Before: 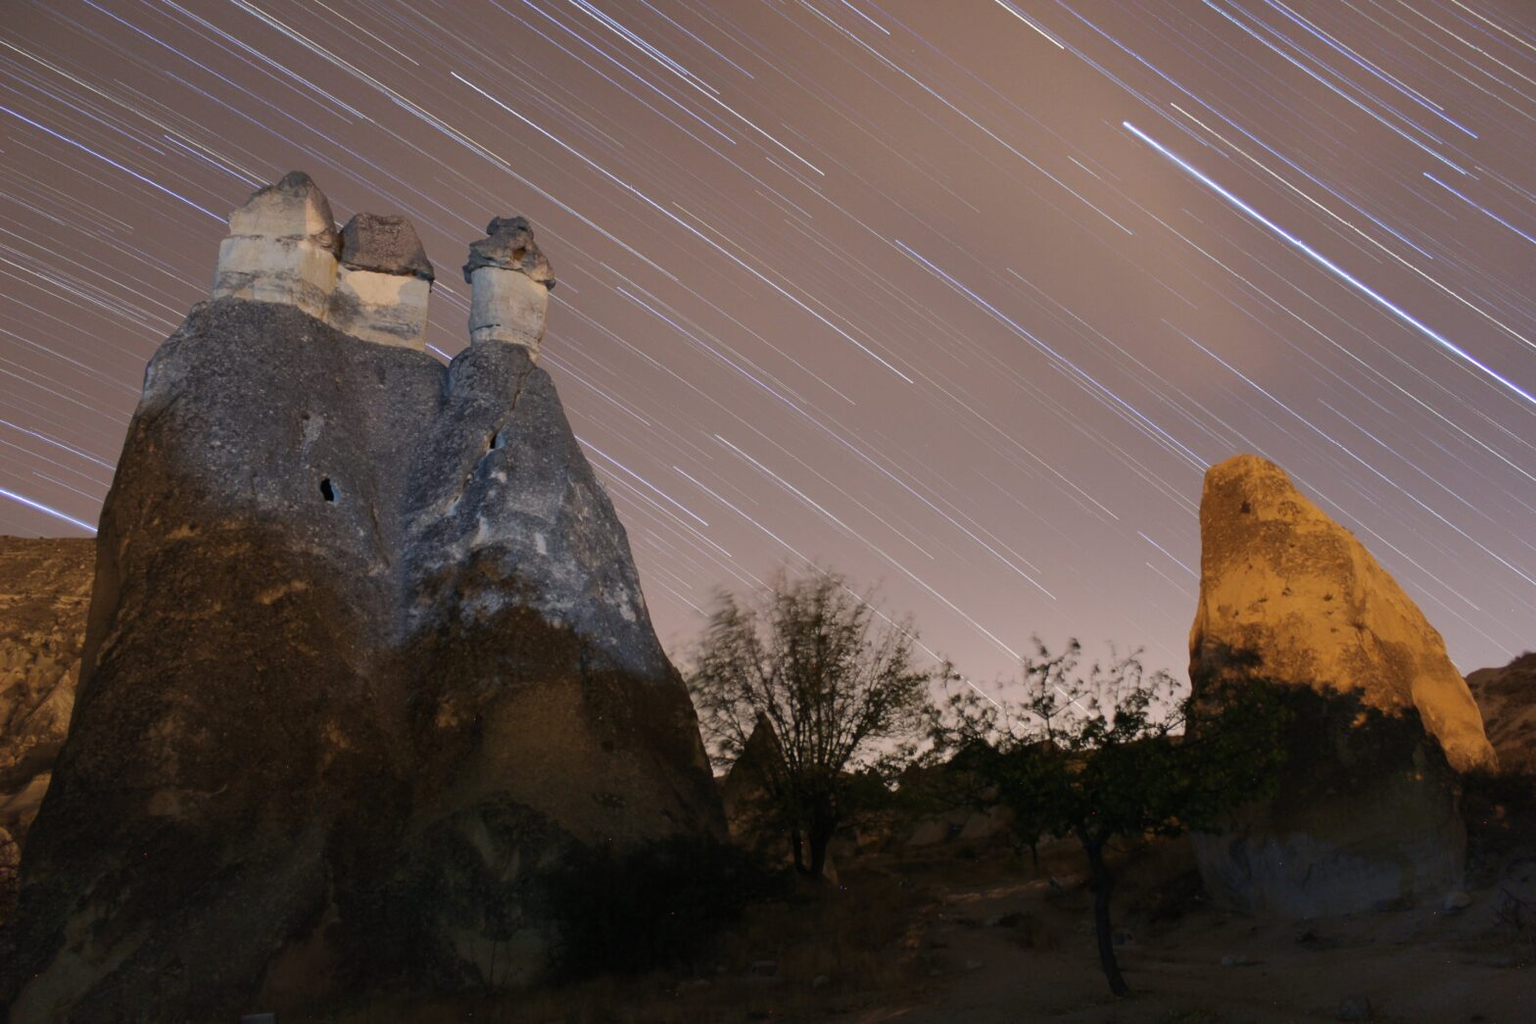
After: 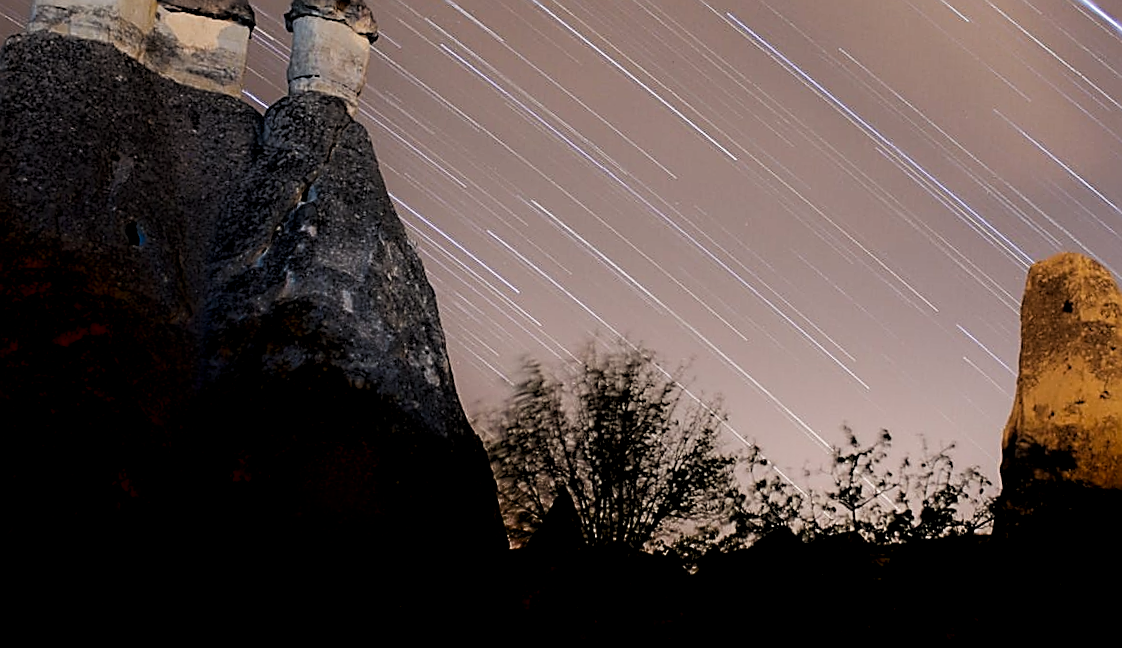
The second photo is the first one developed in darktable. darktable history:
shadows and highlights: shadows -70, highlights 35, soften with gaussian
sharpen: radius 1.685, amount 1.294
tone equalizer: -8 EV -0.417 EV, -7 EV -0.389 EV, -6 EV -0.333 EV, -5 EV -0.222 EV, -3 EV 0.222 EV, -2 EV 0.333 EV, -1 EV 0.389 EV, +0 EV 0.417 EV, edges refinement/feathering 500, mask exposure compensation -1.57 EV, preserve details no
crop and rotate: angle -3.37°, left 9.79%, top 20.73%, right 12.42%, bottom 11.82%
white balance: emerald 1
filmic rgb: black relative exposure -3.86 EV, white relative exposure 3.48 EV, hardness 2.63, contrast 1.103
local contrast: highlights 100%, shadows 100%, detail 120%, midtone range 0.2
